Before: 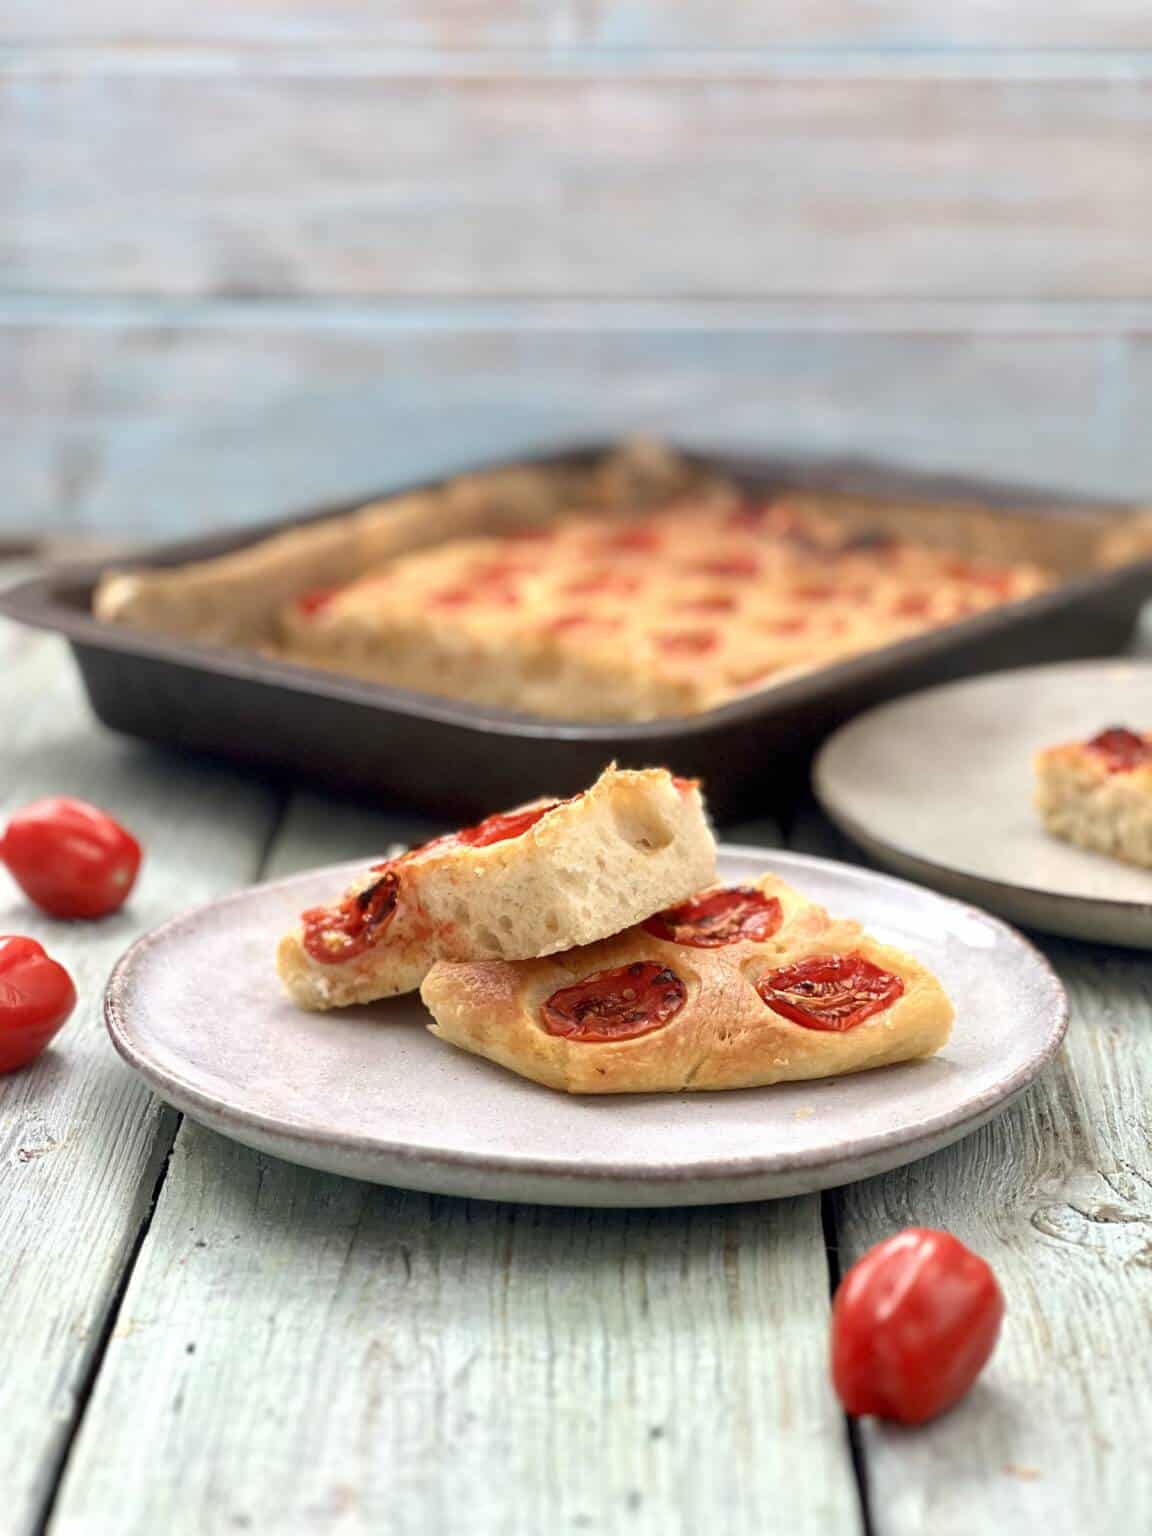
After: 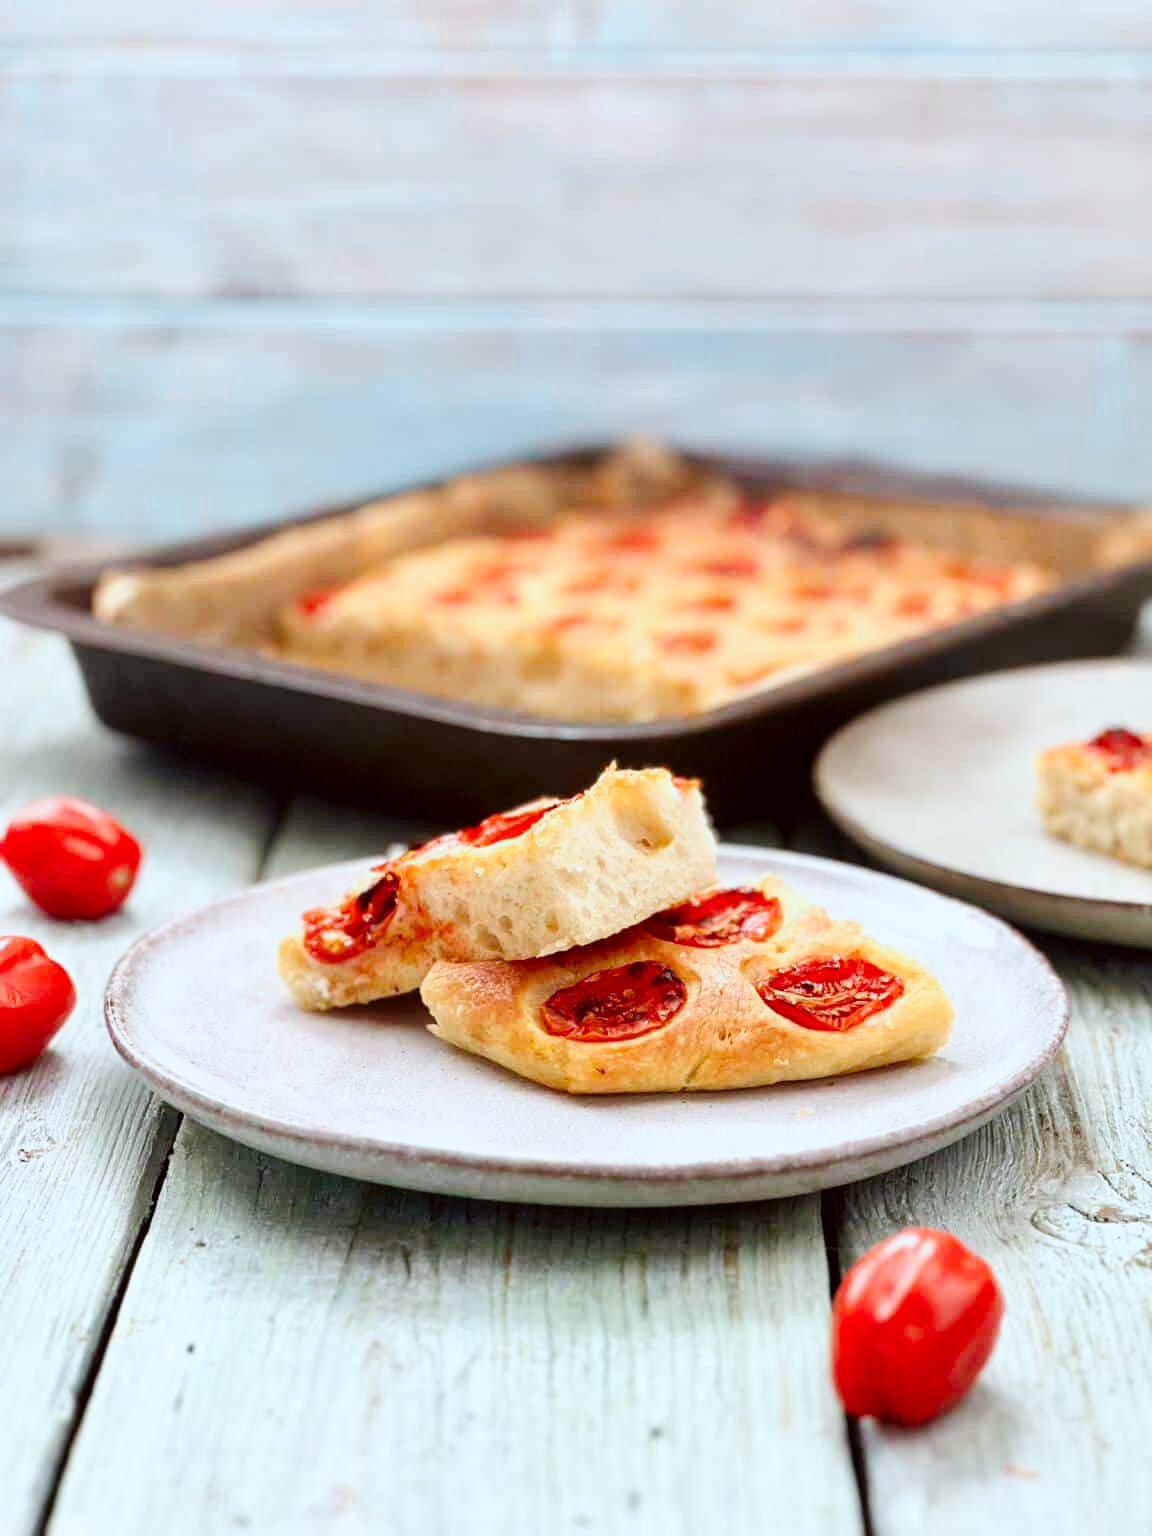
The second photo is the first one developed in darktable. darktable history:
color correction: highlights a* -3.61, highlights b* -6.97, shadows a* 3.22, shadows b* 5.39
tone curve: curves: ch0 [(0, 0) (0.136, 0.084) (0.346, 0.366) (0.489, 0.559) (0.66, 0.748) (0.849, 0.902) (1, 0.974)]; ch1 [(0, 0) (0.353, 0.344) (0.45, 0.46) (0.498, 0.498) (0.521, 0.512) (0.563, 0.559) (0.592, 0.605) (0.641, 0.673) (1, 1)]; ch2 [(0, 0) (0.333, 0.346) (0.375, 0.375) (0.424, 0.43) (0.476, 0.492) (0.502, 0.502) (0.524, 0.531) (0.579, 0.61) (0.612, 0.644) (0.641, 0.722) (1, 1)], preserve colors none
